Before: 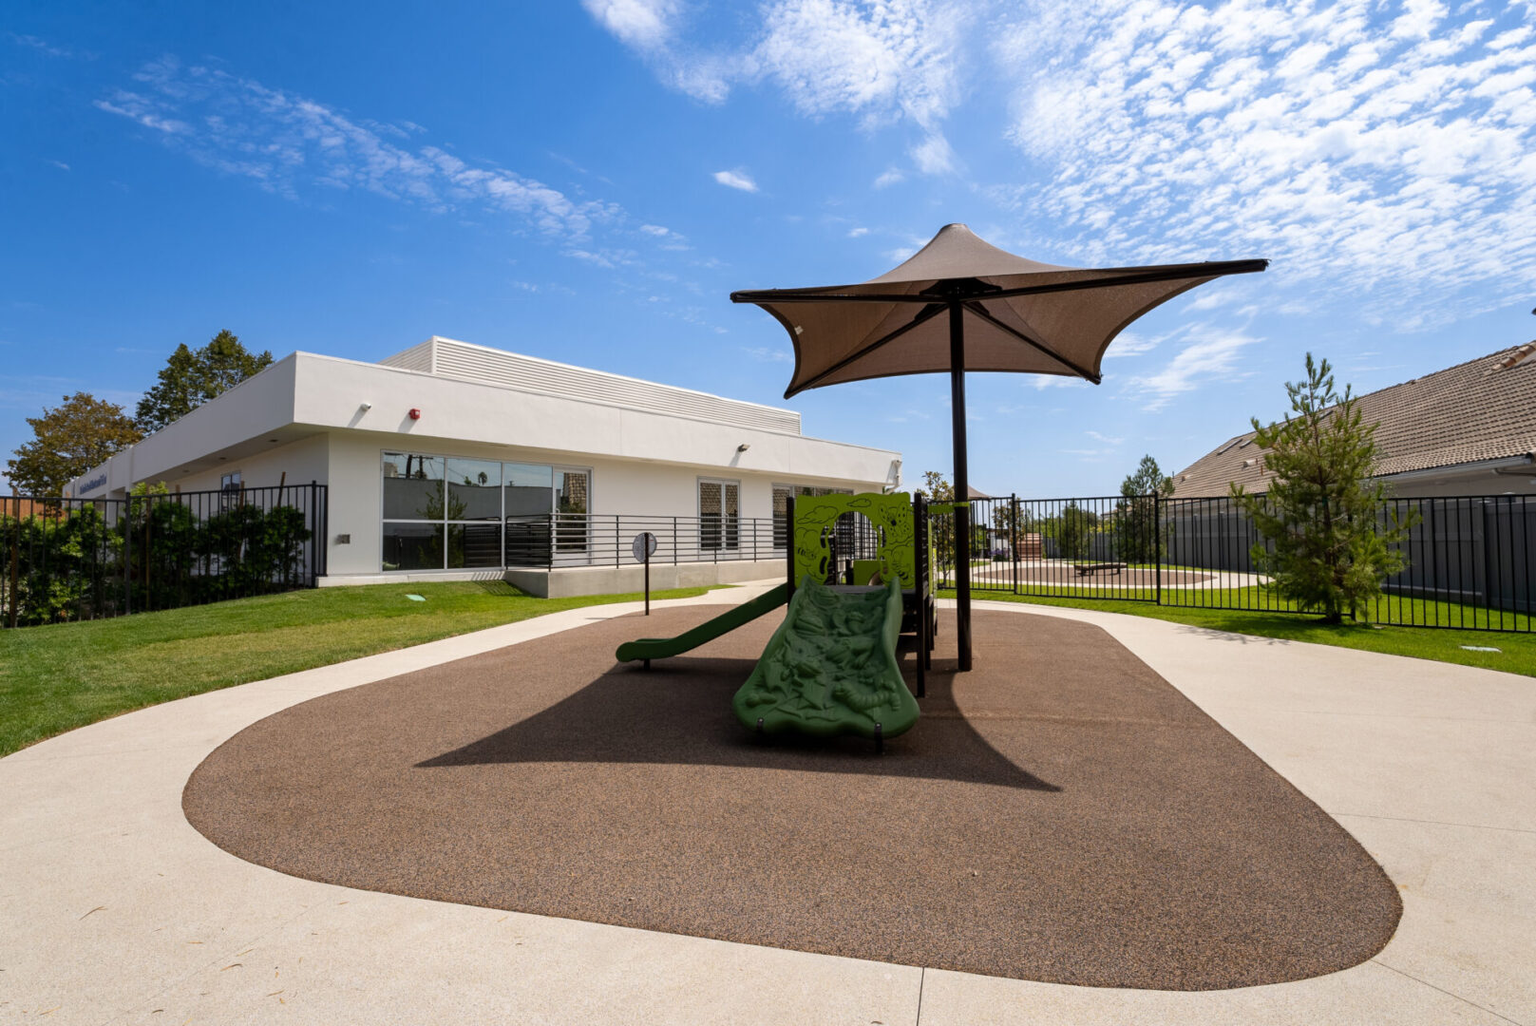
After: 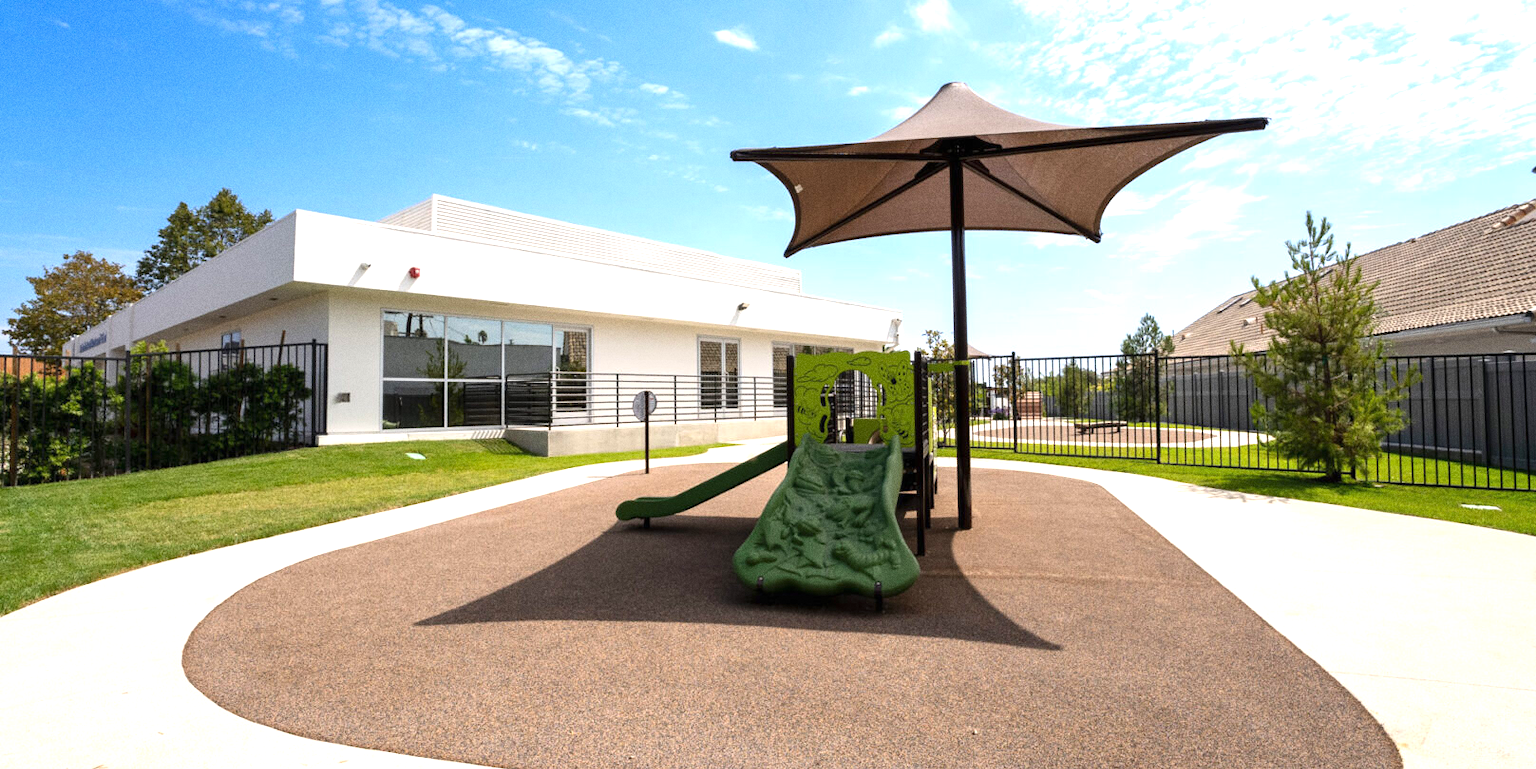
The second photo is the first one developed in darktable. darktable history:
exposure: black level correction 0, exposure 1 EV, compensate exposure bias true, compensate highlight preservation false
grain: coarseness 0.09 ISO
crop: top 13.819%, bottom 11.169%
